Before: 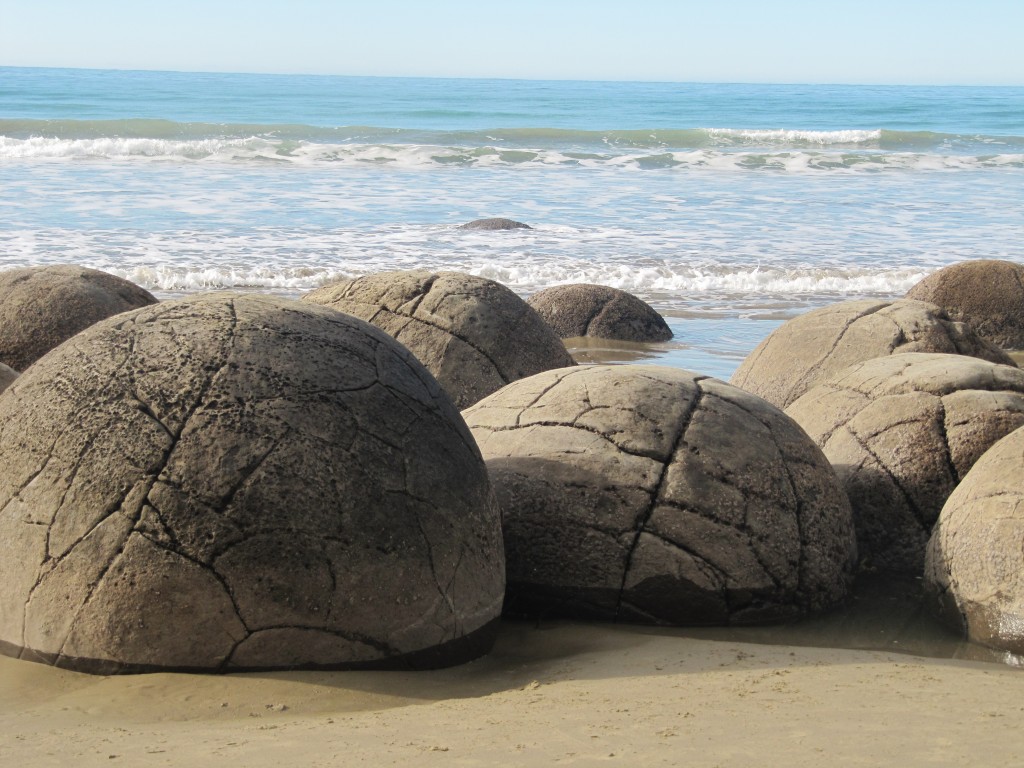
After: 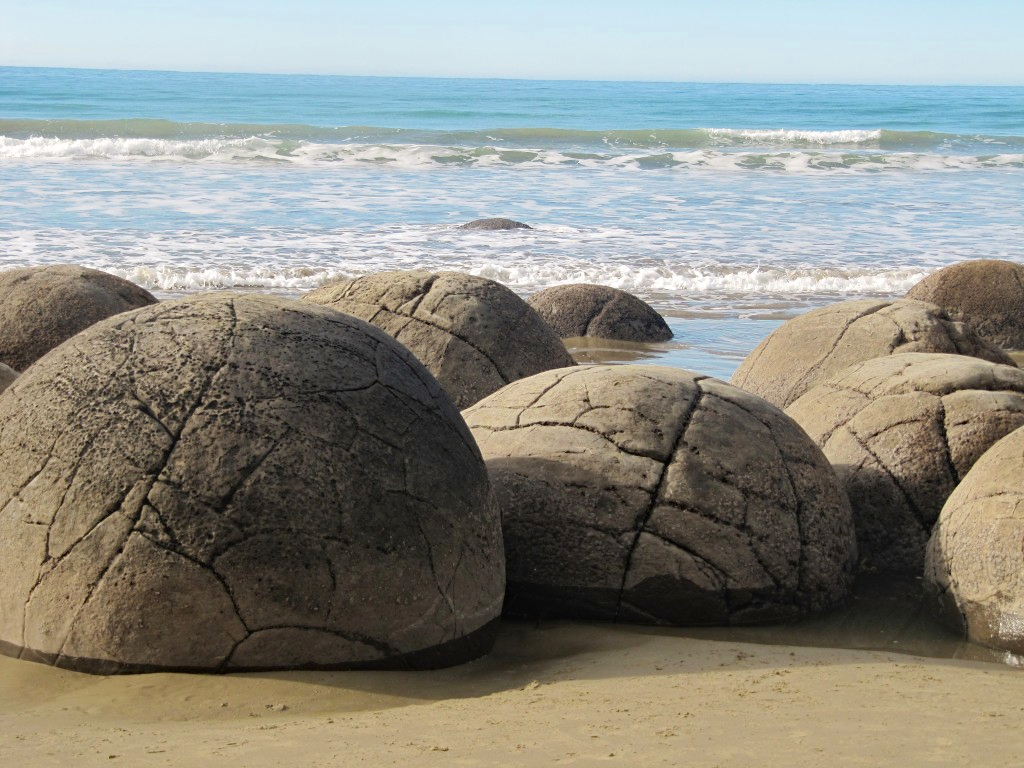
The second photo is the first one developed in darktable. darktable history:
haze removal: compatibility mode true, adaptive false
color zones: curves: ch0 [(0, 0.5) (0.143, 0.5) (0.286, 0.5) (0.429, 0.5) (0.571, 0.5) (0.714, 0.476) (0.857, 0.5) (1, 0.5)]; ch2 [(0, 0.5) (0.143, 0.5) (0.286, 0.5) (0.429, 0.5) (0.571, 0.5) (0.714, 0.487) (0.857, 0.5) (1, 0.5)]
